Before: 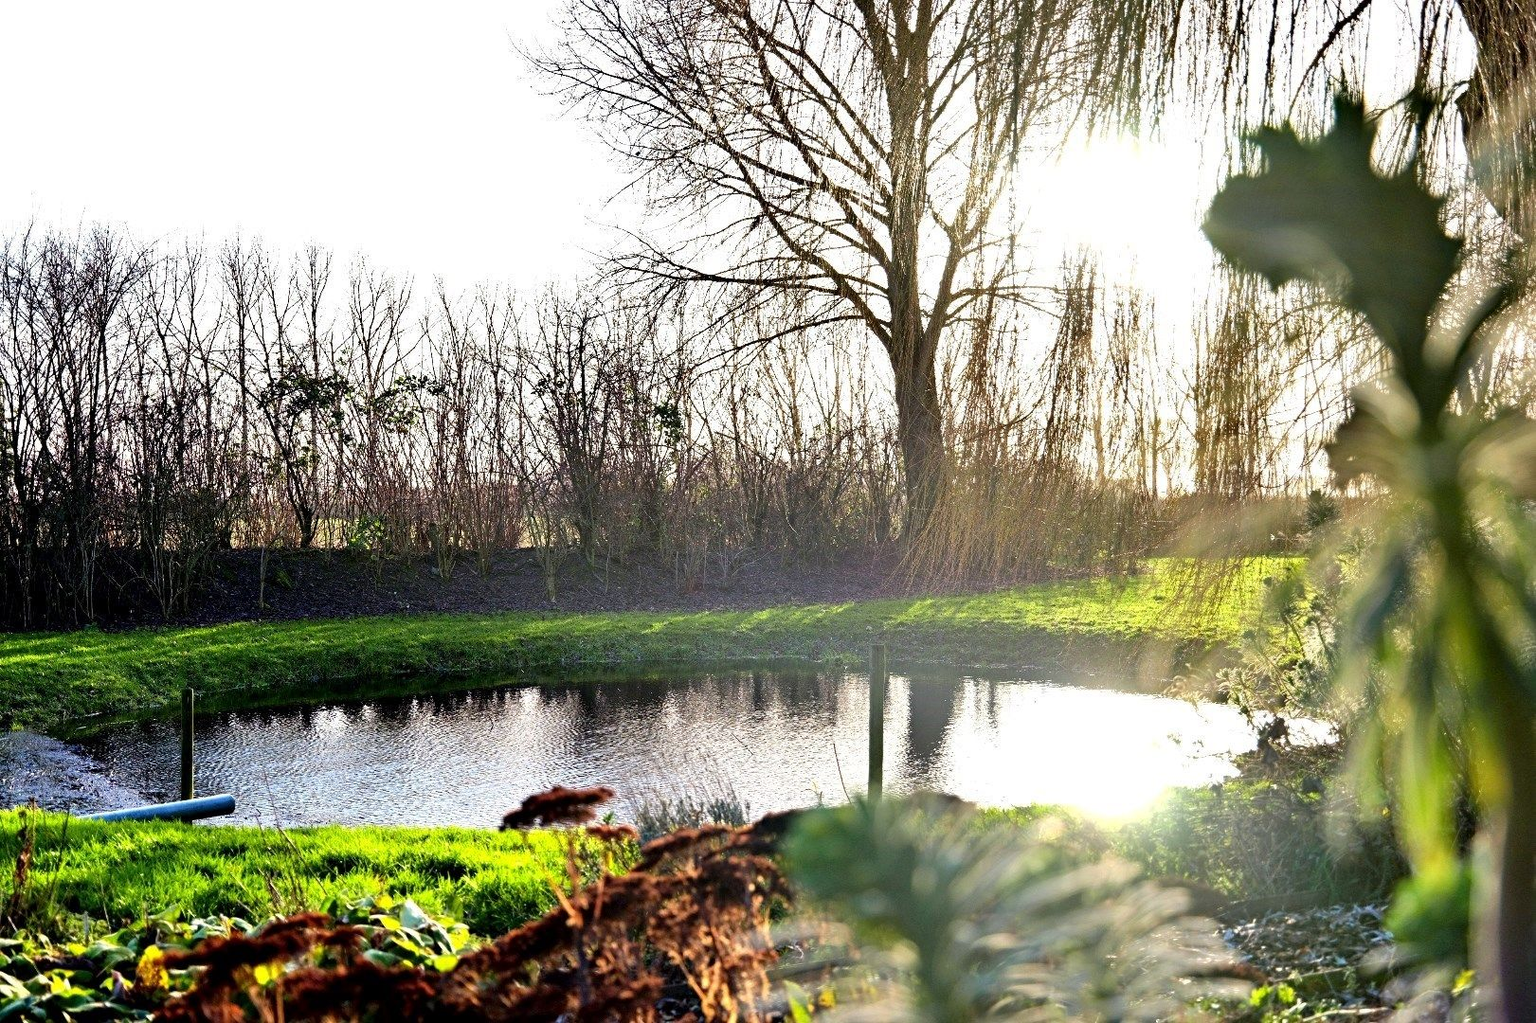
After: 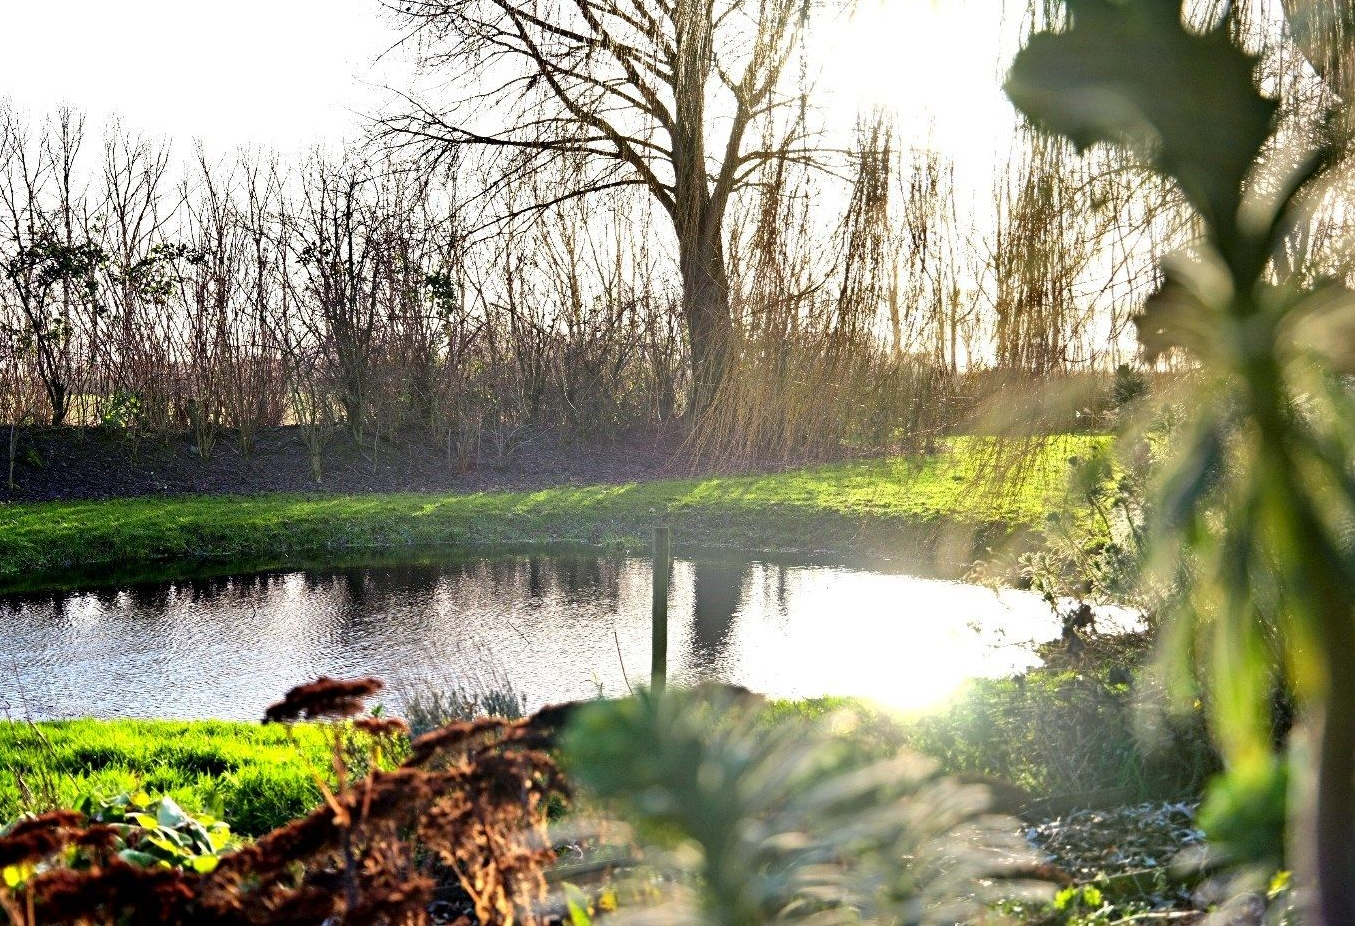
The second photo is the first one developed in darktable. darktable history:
crop: left 16.358%, top 14.17%
